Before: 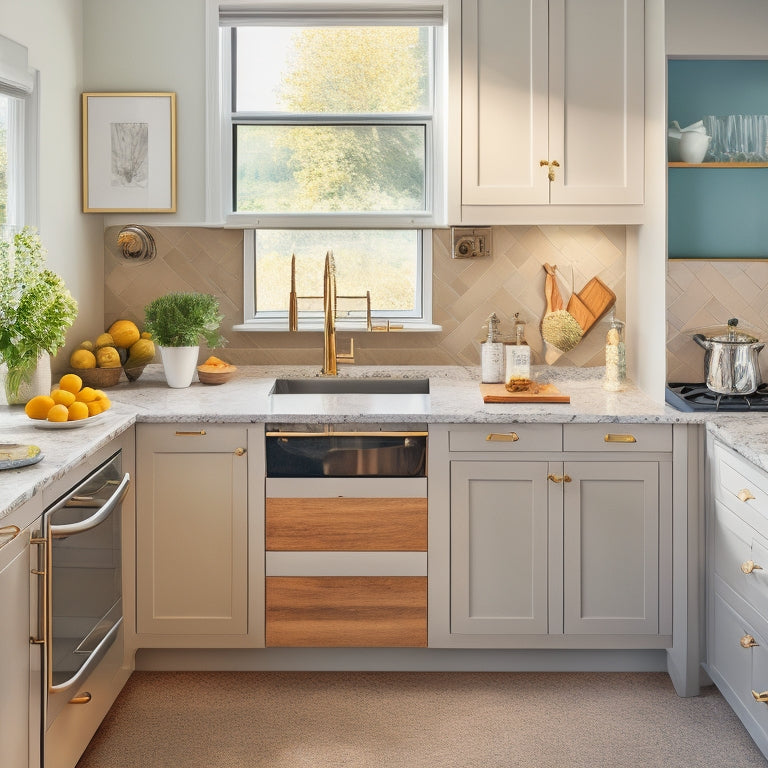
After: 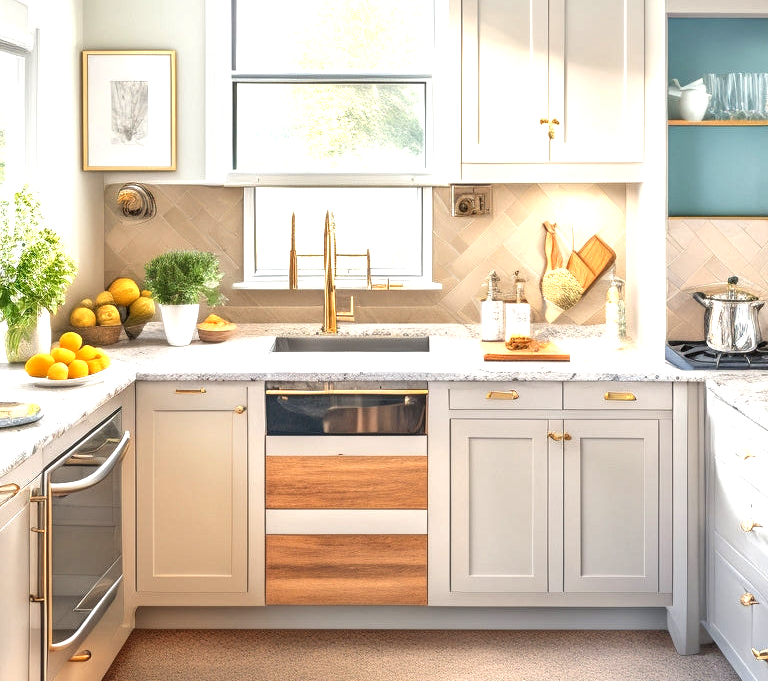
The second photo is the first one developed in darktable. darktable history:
crop and rotate: top 5.526%, bottom 5.72%
exposure: black level correction 0, exposure 0.953 EV, compensate highlight preservation false
local contrast: detail 130%
contrast equalizer: y [[0.439, 0.44, 0.442, 0.457, 0.493, 0.498], [0.5 ×6], [0.5 ×6], [0 ×6], [0 ×6]], mix -0.112
